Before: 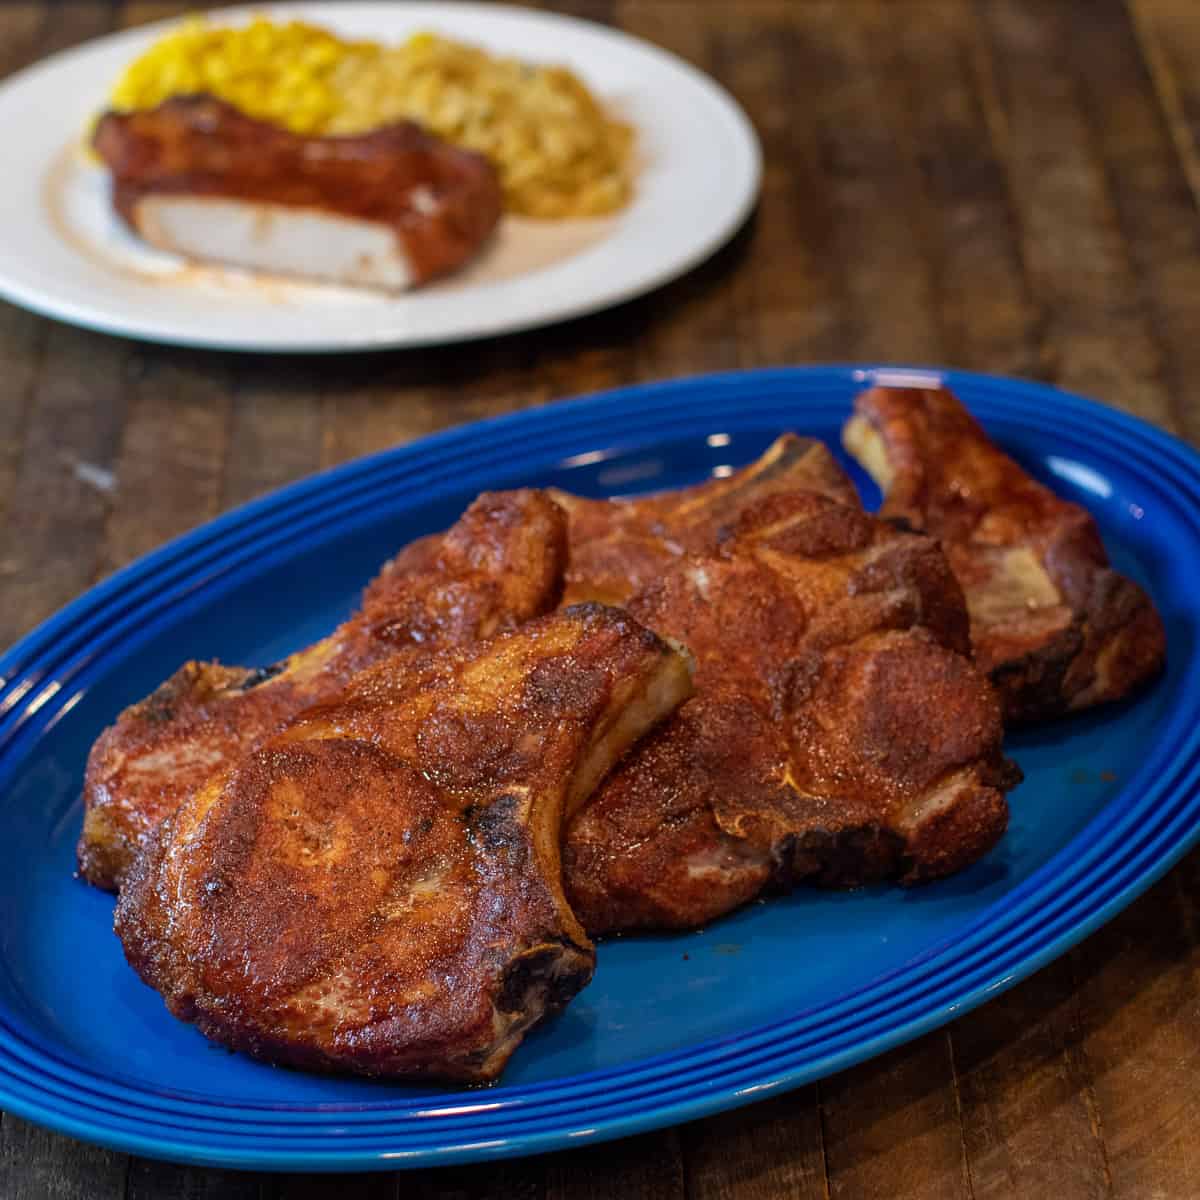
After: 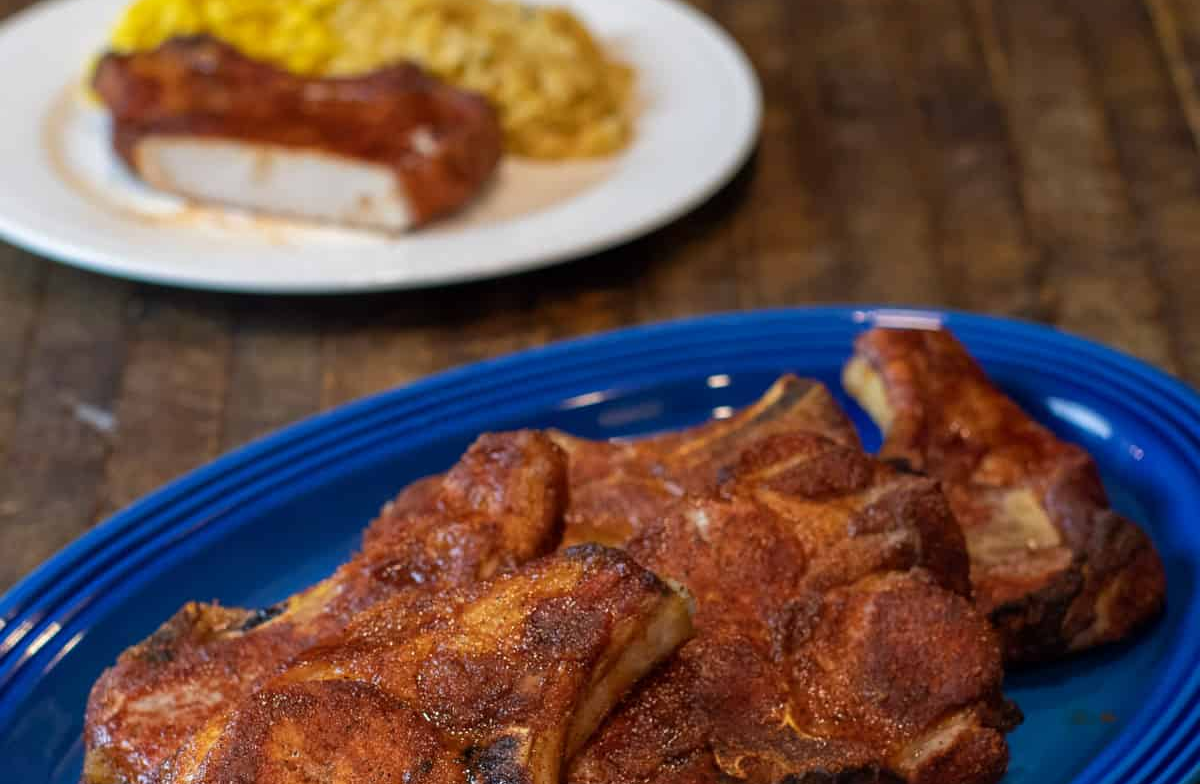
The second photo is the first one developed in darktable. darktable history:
crop and rotate: top 4.925%, bottom 29.696%
color correction: highlights a* -0.115, highlights b* 0.137
